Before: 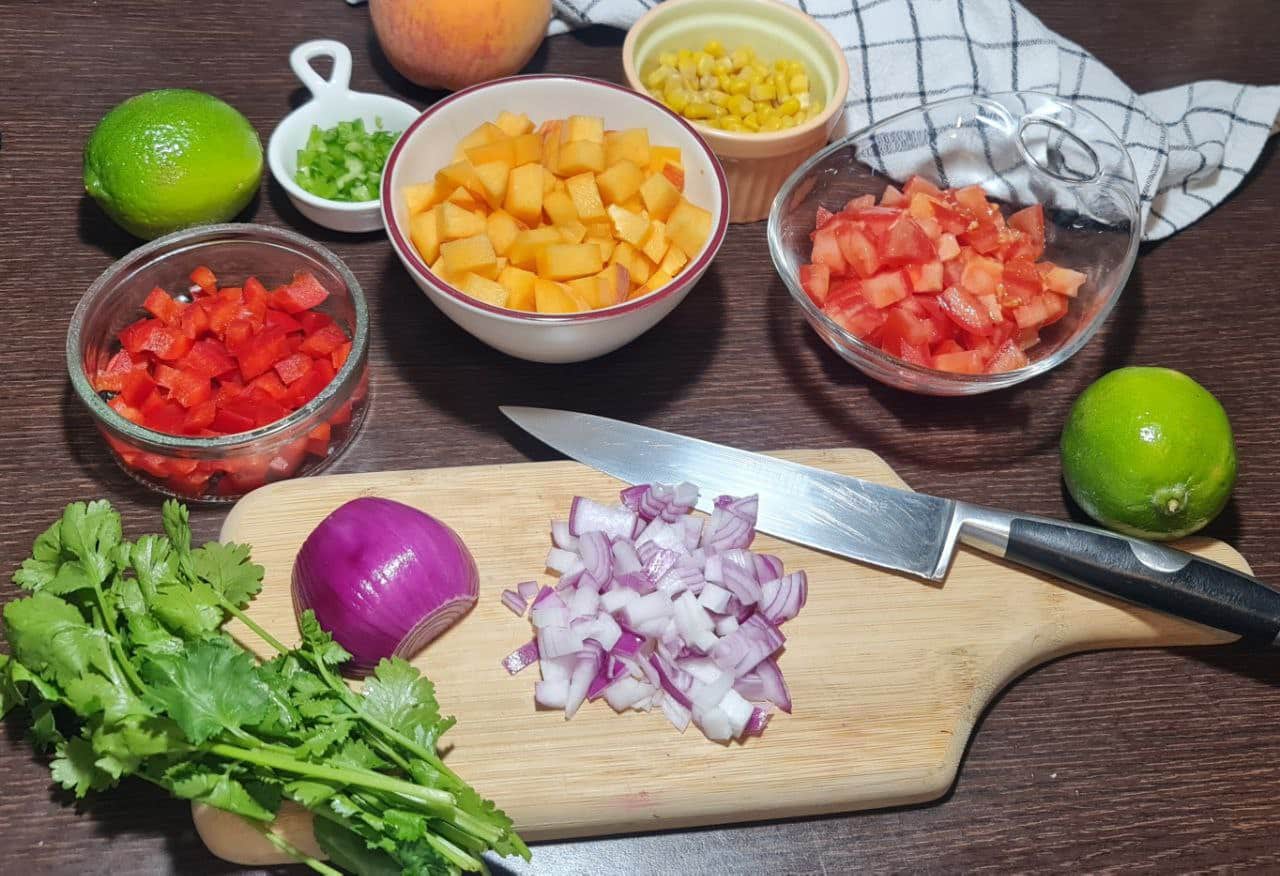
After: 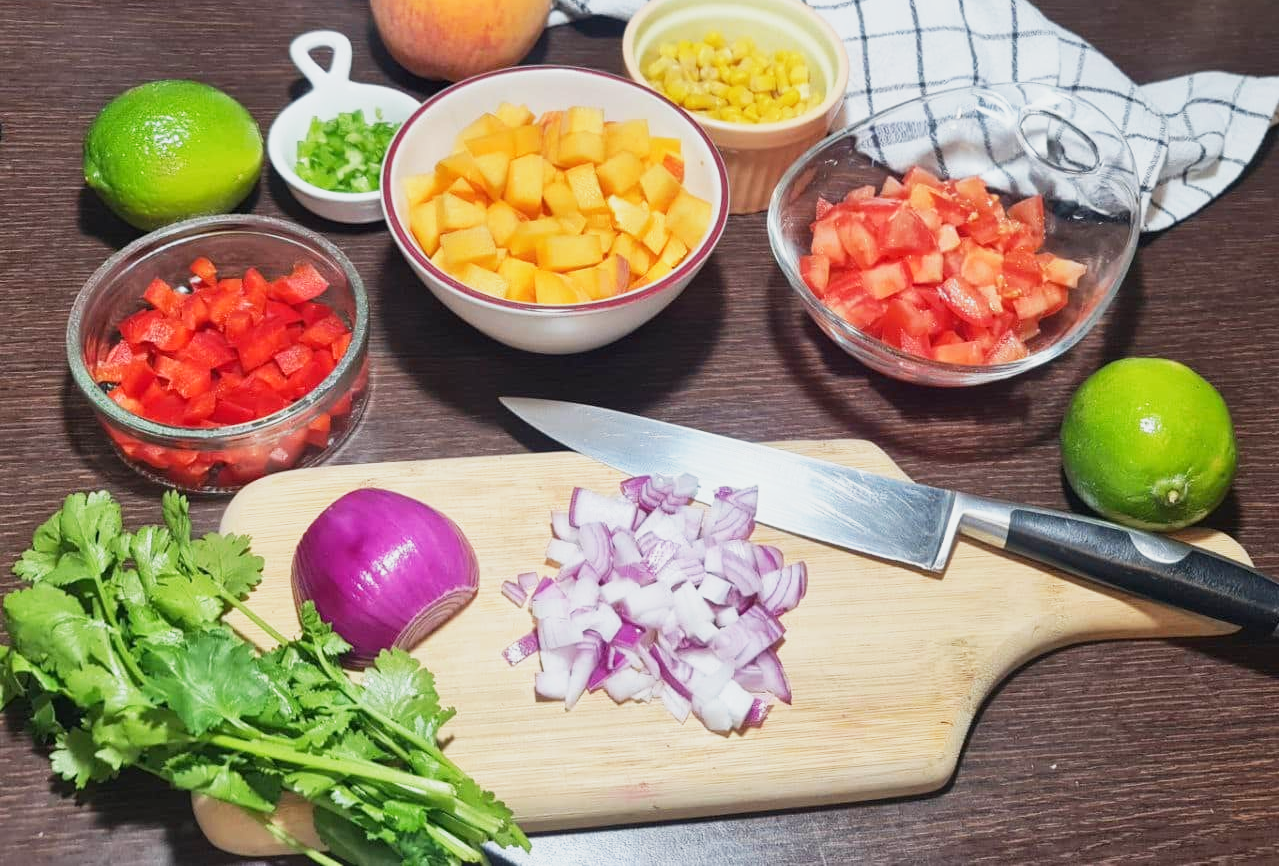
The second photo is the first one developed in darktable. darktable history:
base curve: curves: ch0 [(0, 0) (0.088, 0.125) (0.176, 0.251) (0.354, 0.501) (0.613, 0.749) (1, 0.877)], preserve colors none
crop: top 1.049%, right 0.001%
